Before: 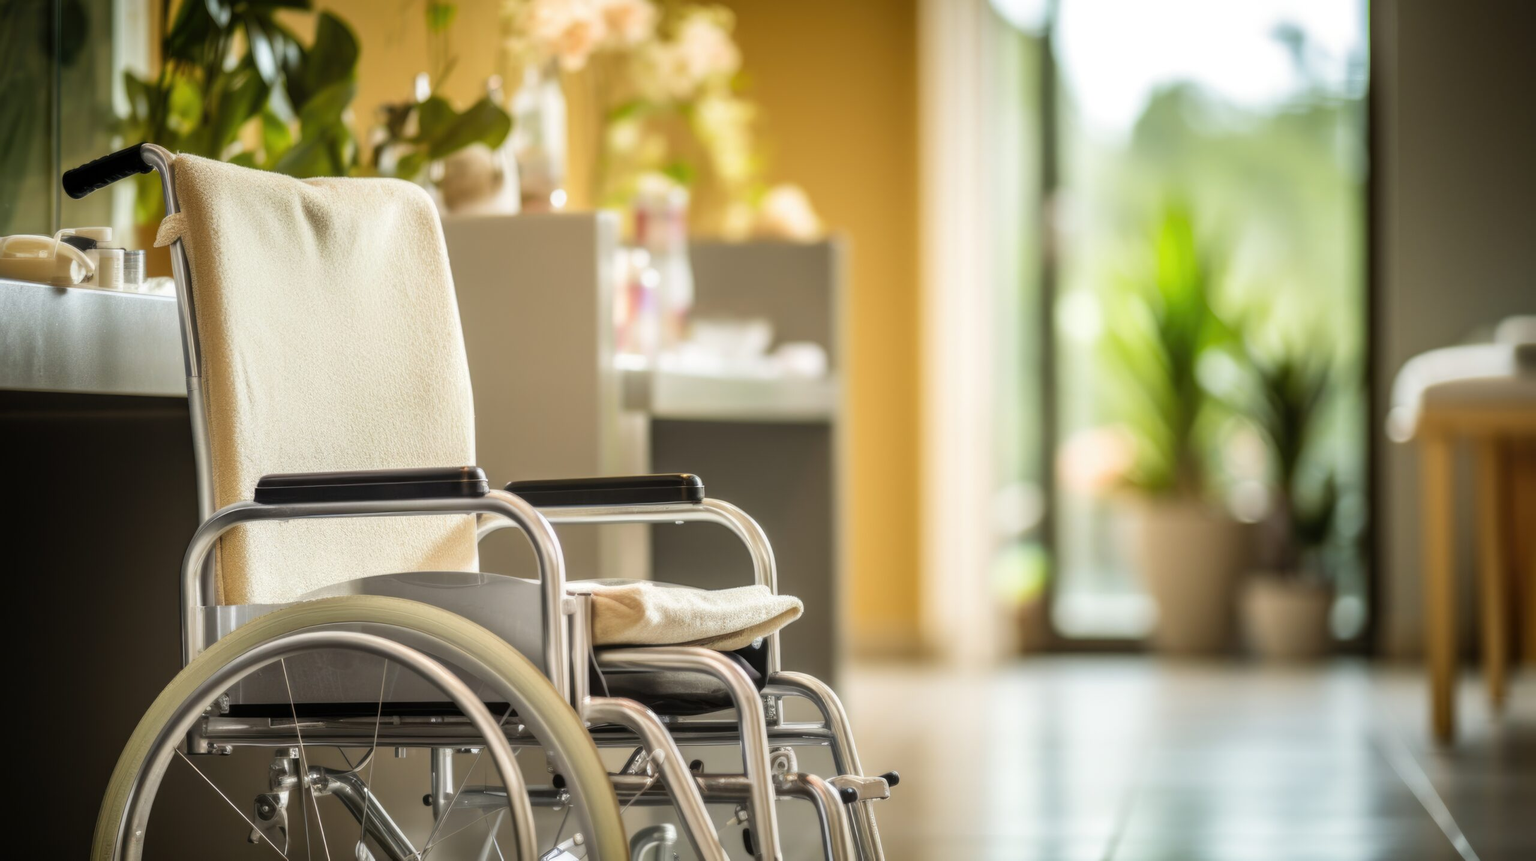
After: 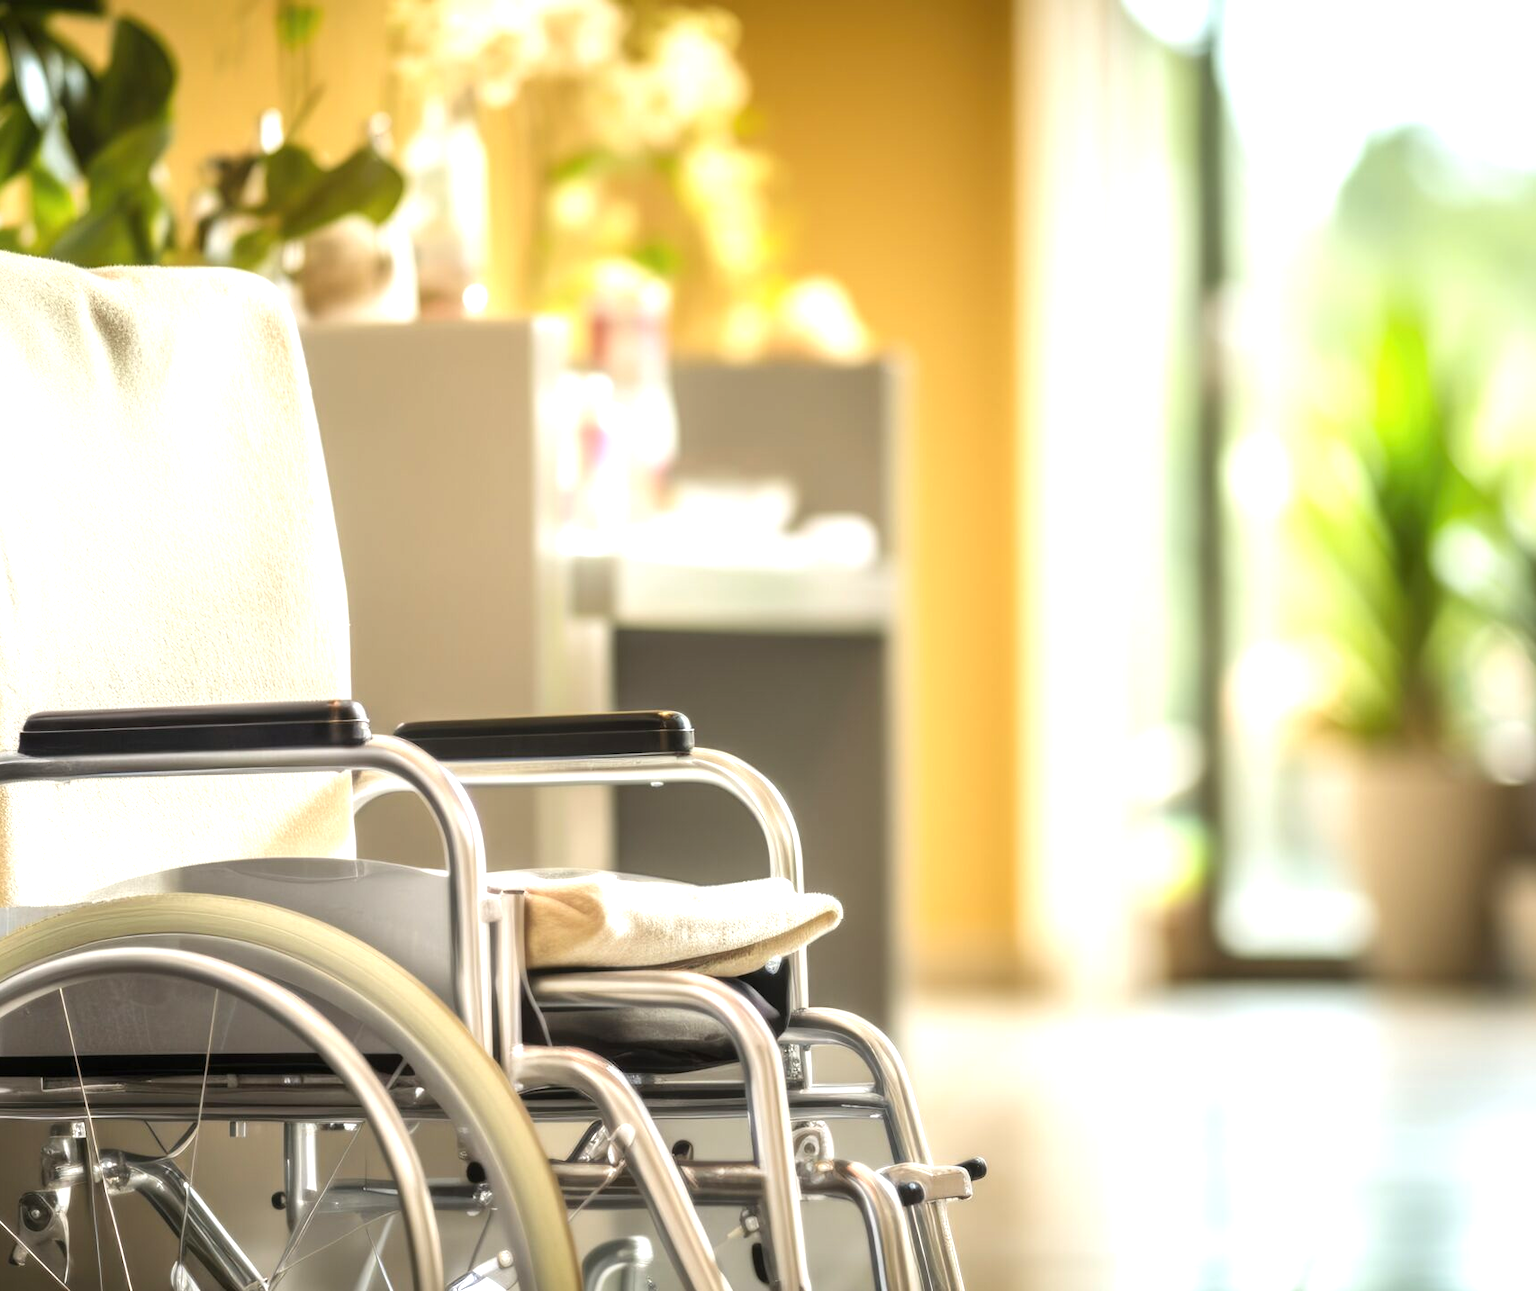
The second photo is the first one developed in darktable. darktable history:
crop and rotate: left 15.754%, right 17.579%
exposure: black level correction 0, exposure 0.7 EV, compensate exposure bias true, compensate highlight preservation false
